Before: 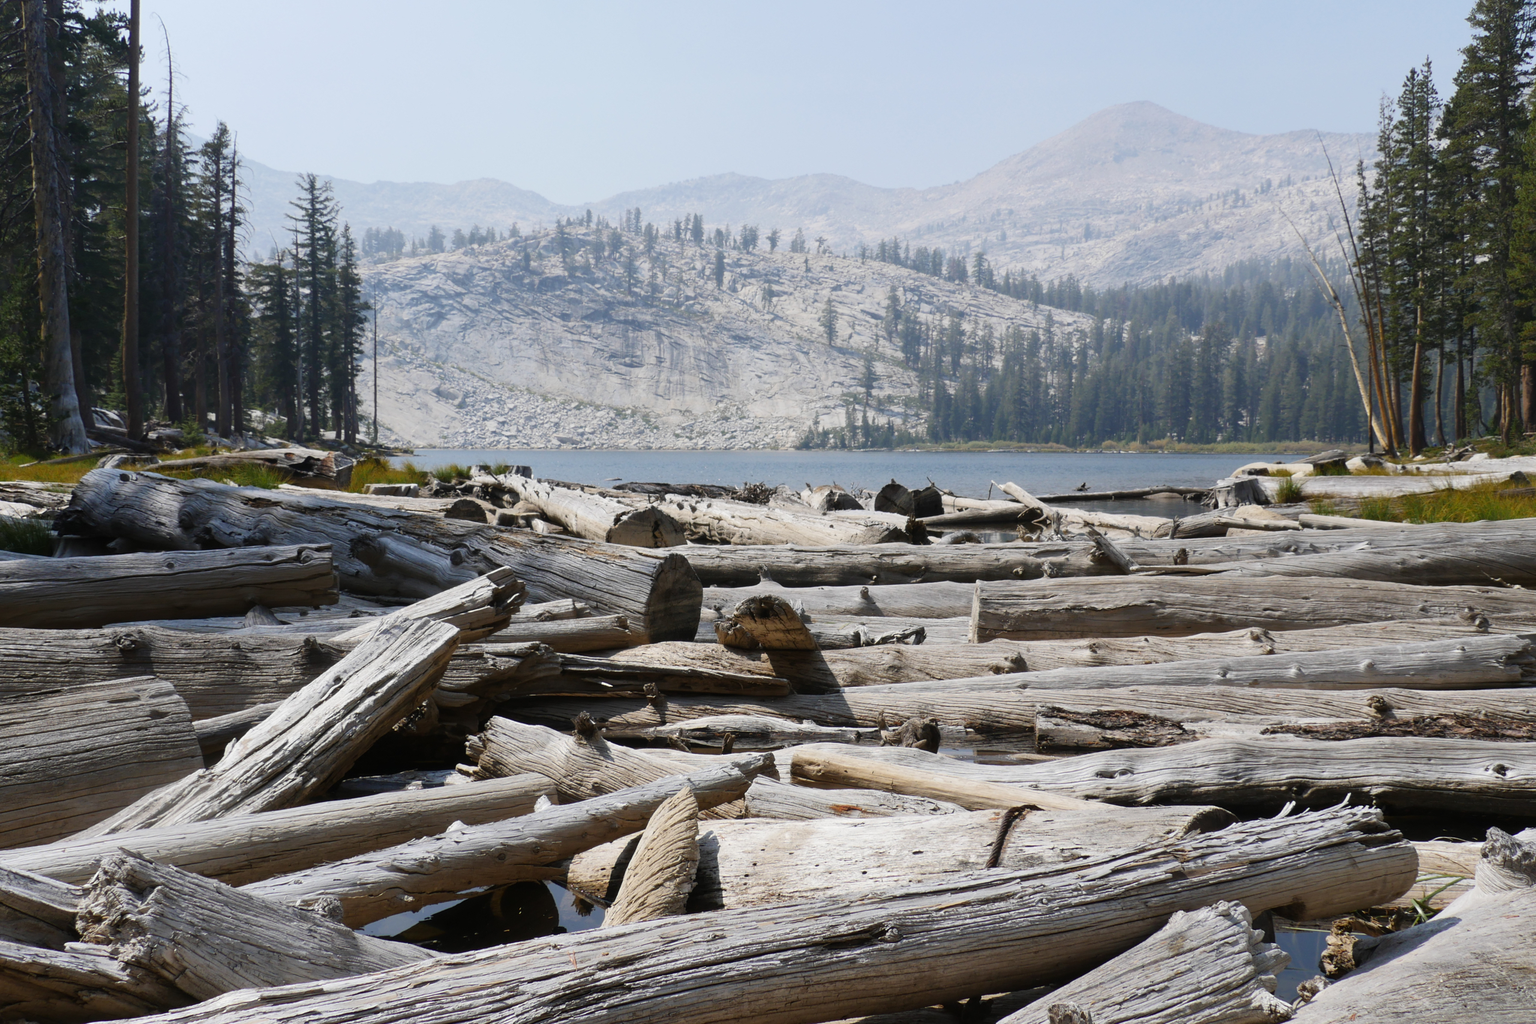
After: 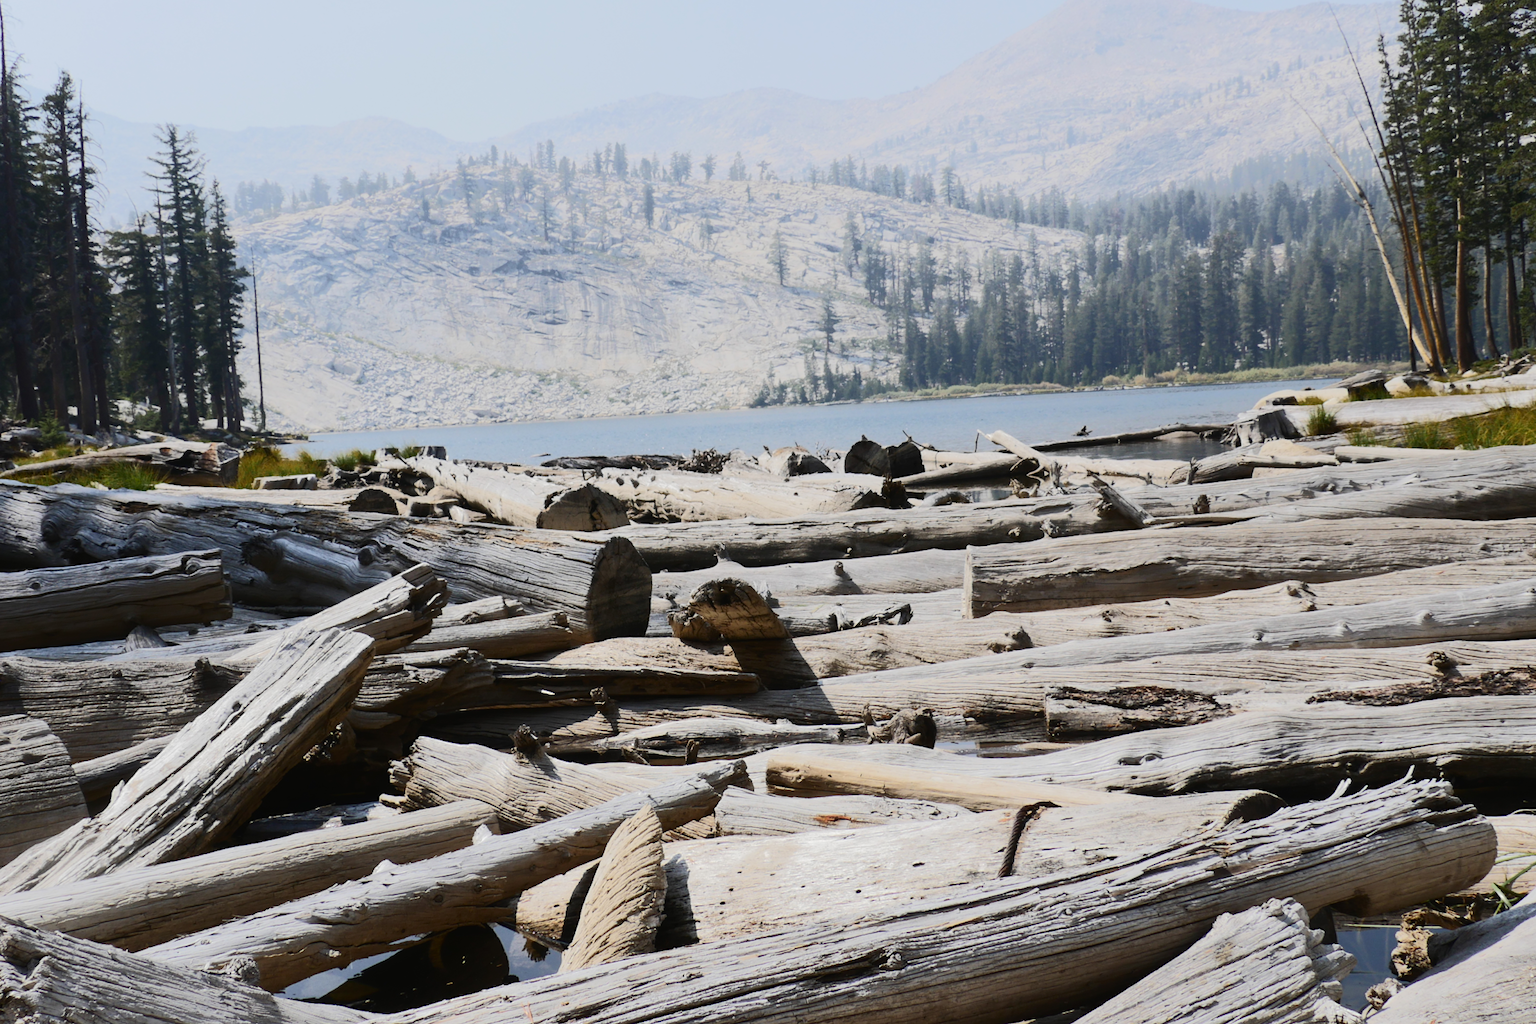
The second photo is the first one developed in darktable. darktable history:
tone curve: curves: ch0 [(0, 0) (0.003, 0.015) (0.011, 0.019) (0.025, 0.025) (0.044, 0.039) (0.069, 0.053) (0.1, 0.076) (0.136, 0.107) (0.177, 0.143) (0.224, 0.19) (0.277, 0.253) (0.335, 0.32) (0.399, 0.412) (0.468, 0.524) (0.543, 0.668) (0.623, 0.717) (0.709, 0.769) (0.801, 0.82) (0.898, 0.865) (1, 1)], color space Lab, independent channels, preserve colors none
crop and rotate: angle 3.49°, left 5.742%, top 5.718%
